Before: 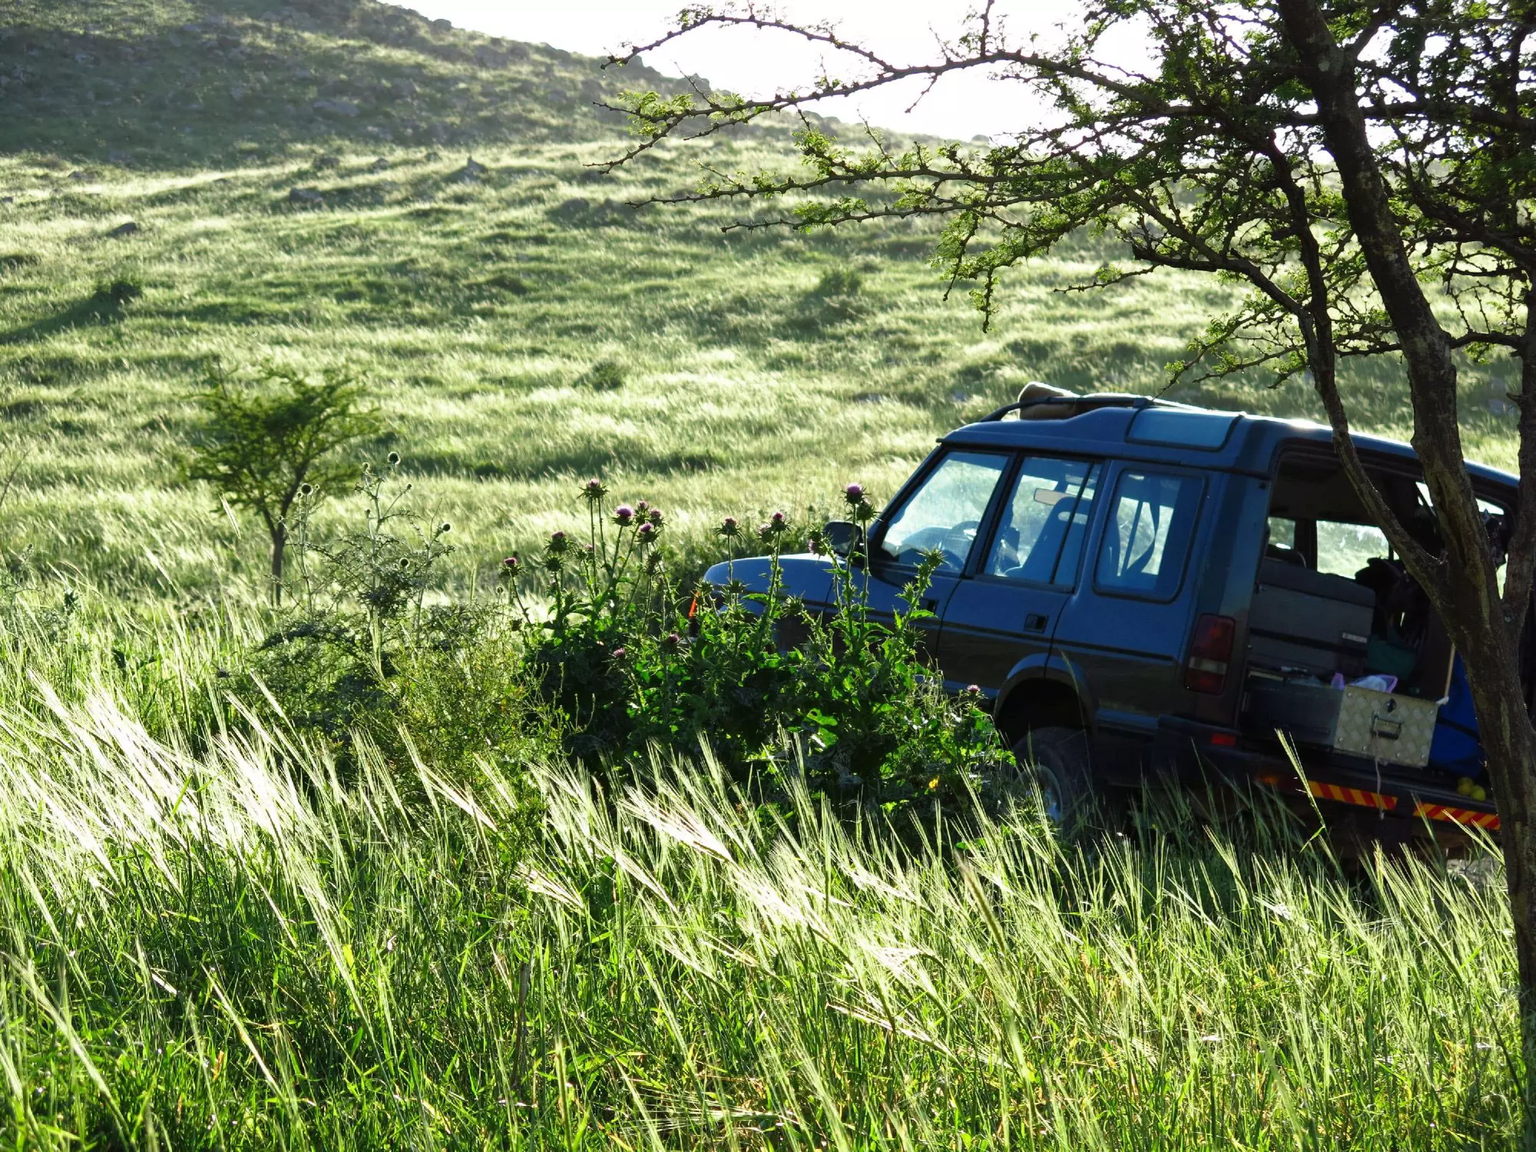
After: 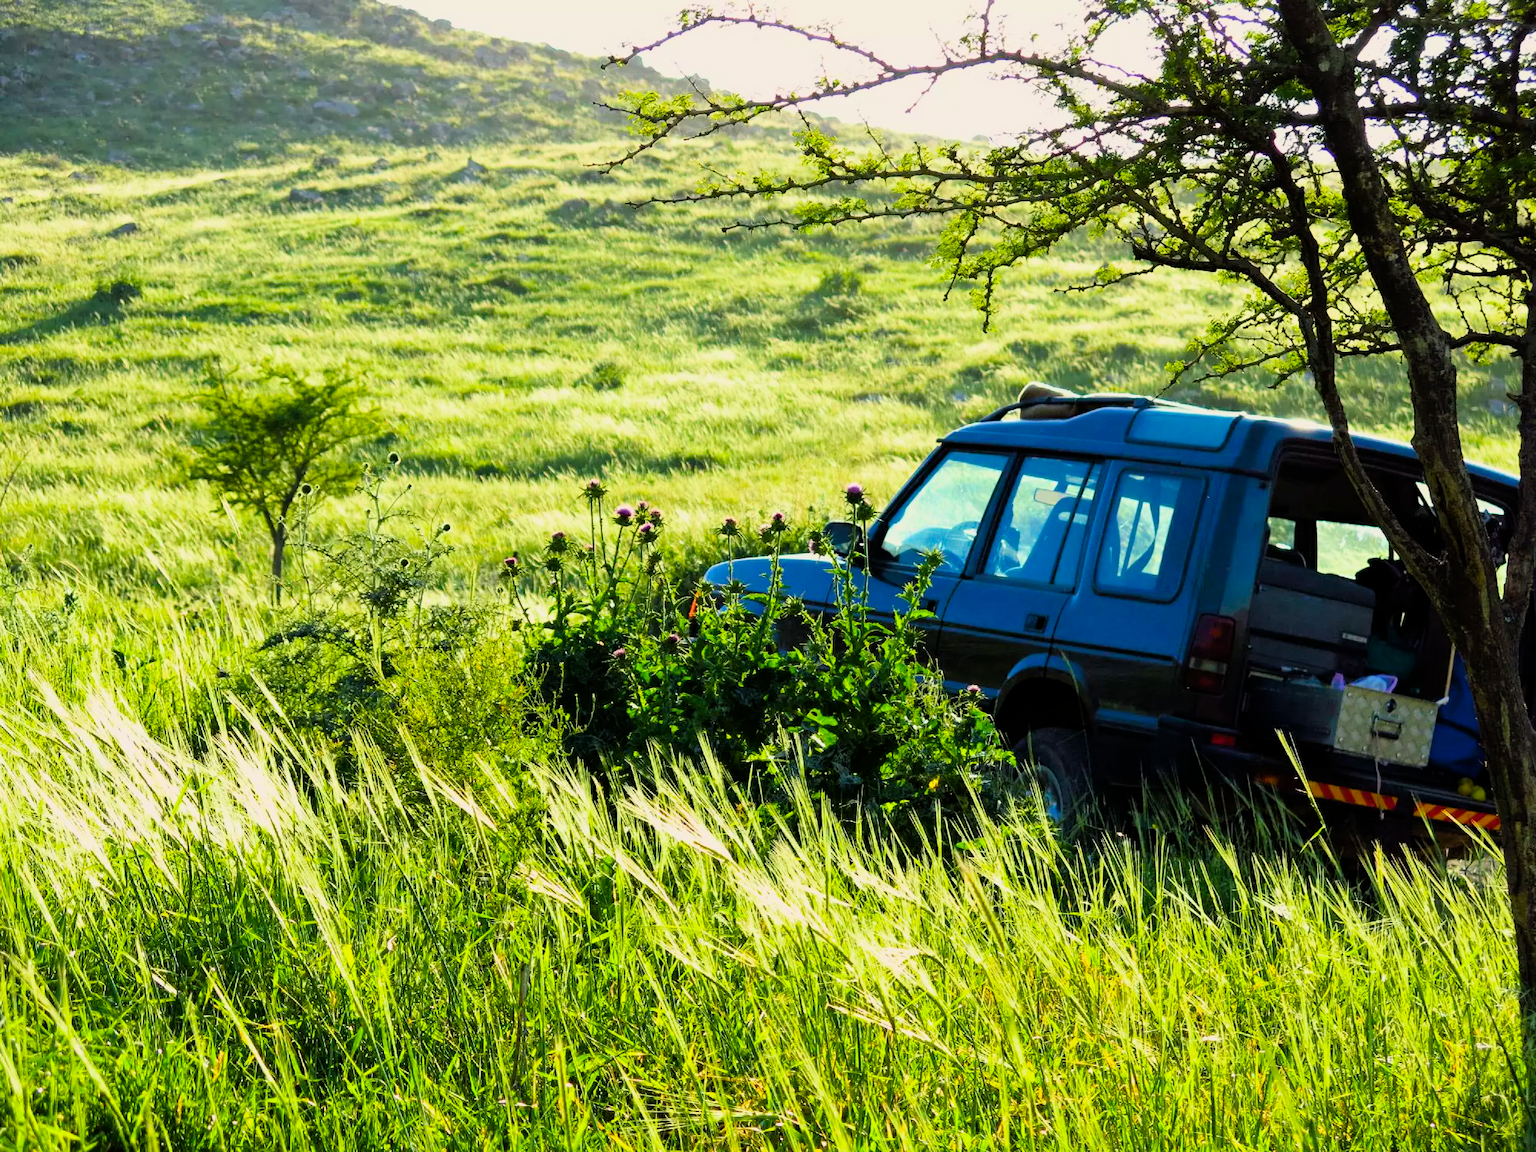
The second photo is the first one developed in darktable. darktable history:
color balance rgb: power › hue 314.02°, highlights gain › chroma 2.125%, highlights gain › hue 75.22°, perceptual saturation grading › global saturation 19.93%, global vibrance 44.327%
filmic rgb: middle gray luminance 29.18%, black relative exposure -10.26 EV, white relative exposure 5.49 EV, target black luminance 0%, hardness 3.95, latitude 1.94%, contrast 1.127, highlights saturation mix 4.32%, shadows ↔ highlights balance 15.45%, color science v6 (2022)
exposure: exposure 0.716 EV, compensate exposure bias true, compensate highlight preservation false
